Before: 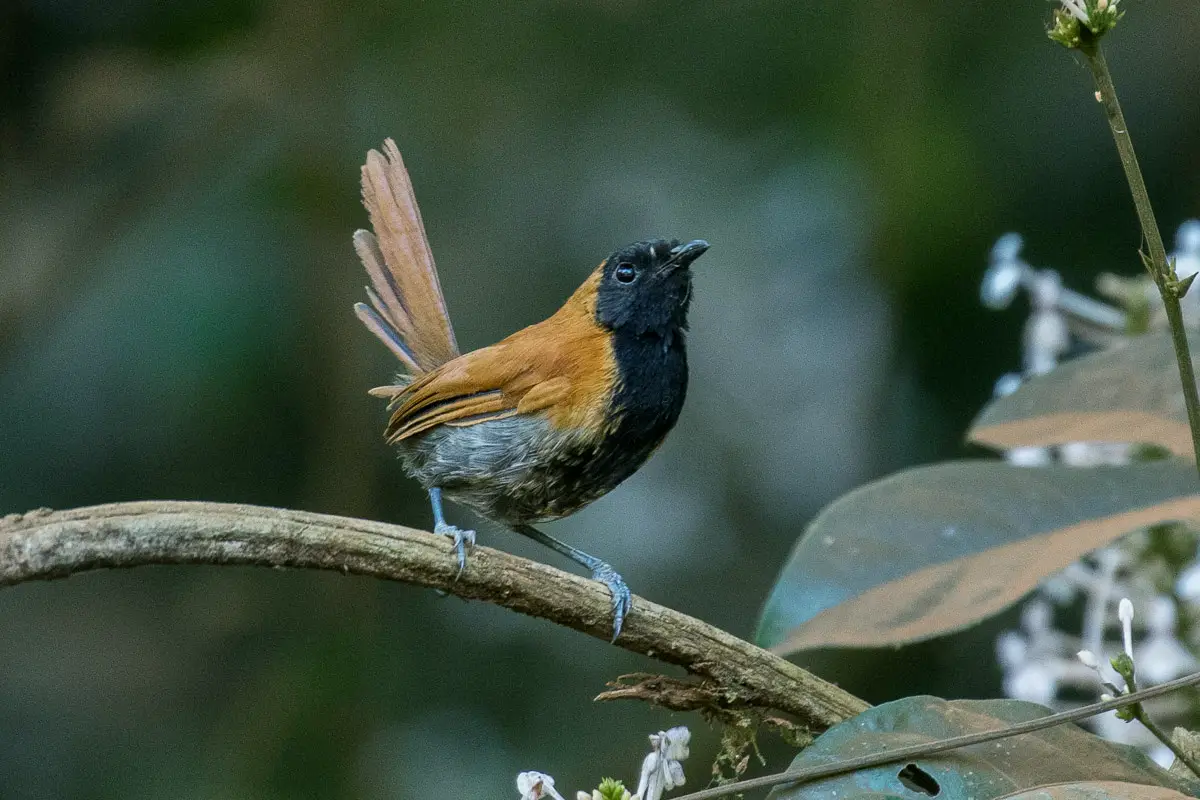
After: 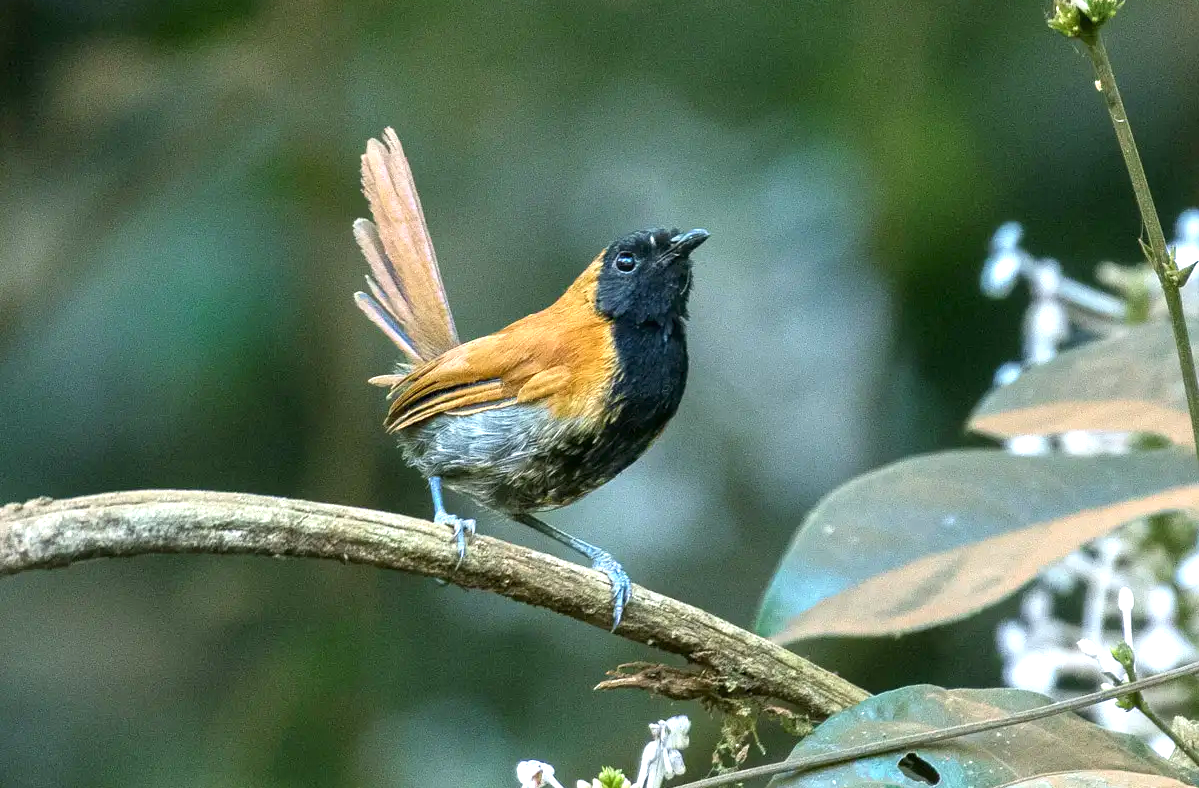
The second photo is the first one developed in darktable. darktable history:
tone equalizer: on, module defaults
exposure: black level correction 0, exposure 1.095 EV, compensate highlight preservation false
crop: top 1.462%, right 0.022%
